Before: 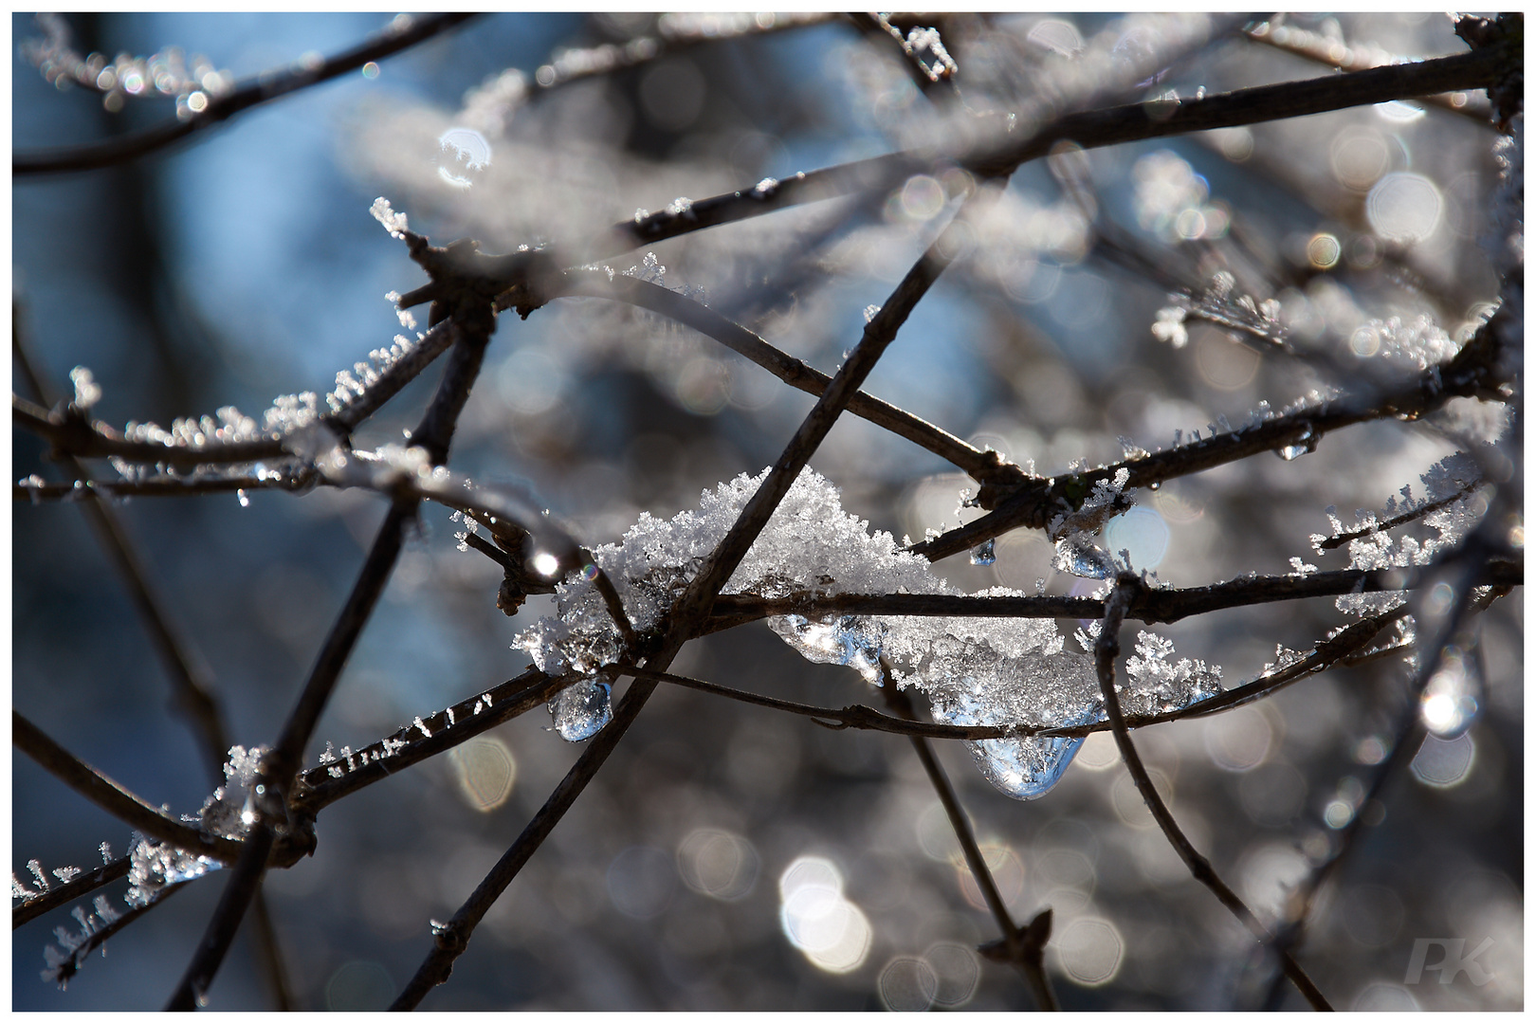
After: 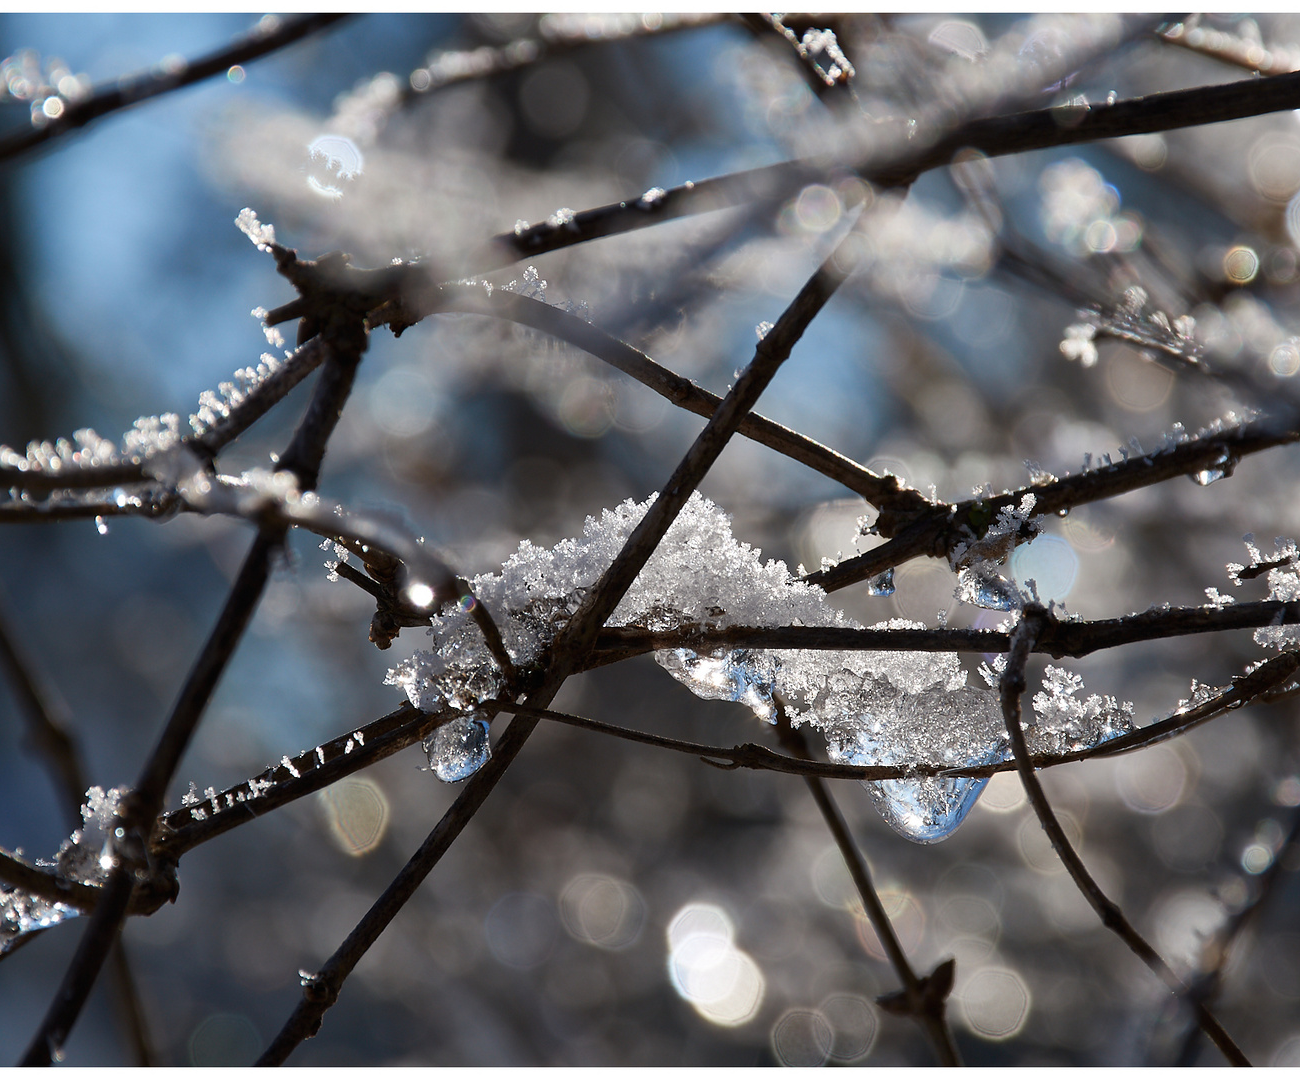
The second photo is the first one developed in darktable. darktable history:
crop and rotate: left 9.592%, right 10.155%
exposure: black level correction 0, exposure 0 EV, compensate exposure bias true, compensate highlight preservation false
